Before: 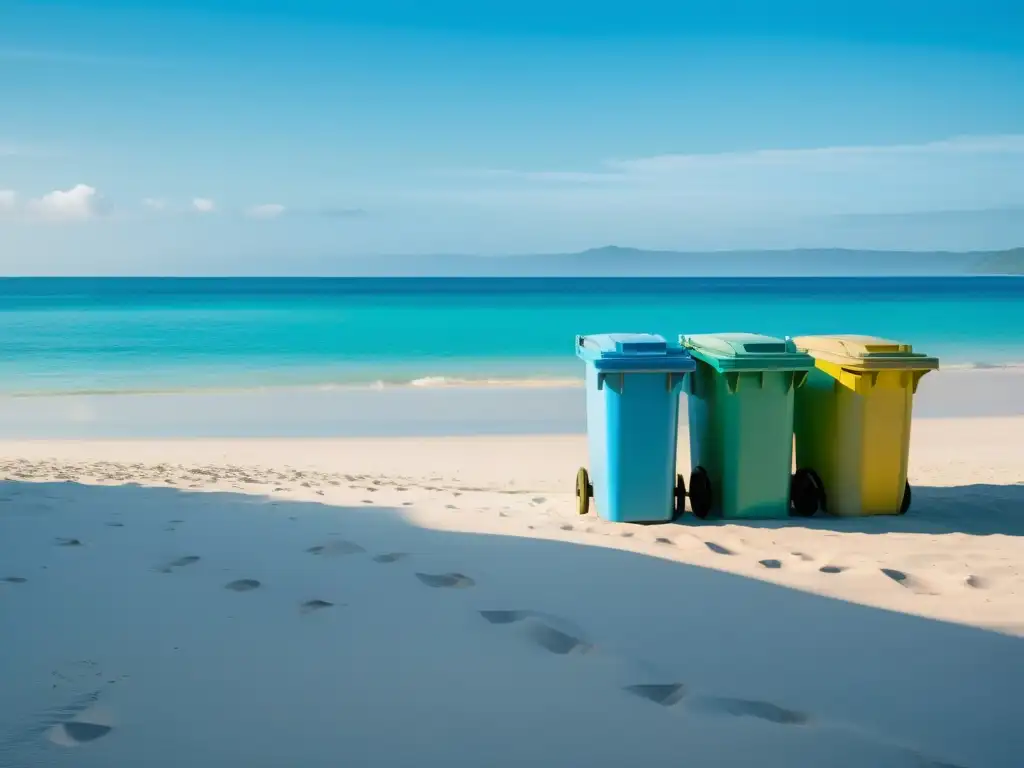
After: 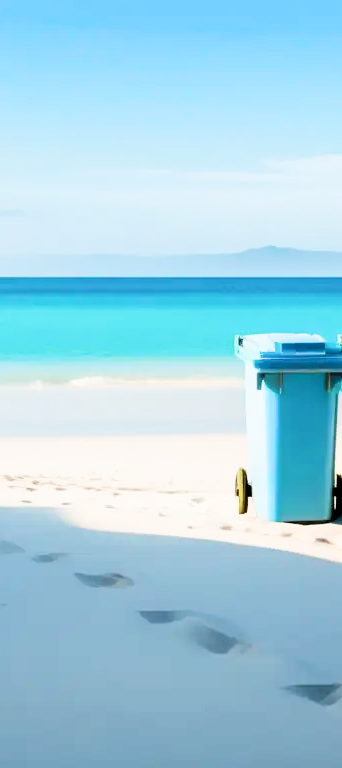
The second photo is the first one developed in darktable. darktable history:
exposure: exposure 0.914 EV, compensate highlight preservation false
filmic rgb: black relative exposure -5.03 EV, white relative exposure 3.54 EV, hardness 3.16, contrast 1.401, highlights saturation mix -48.64%
crop: left 33.387%, right 33.196%
